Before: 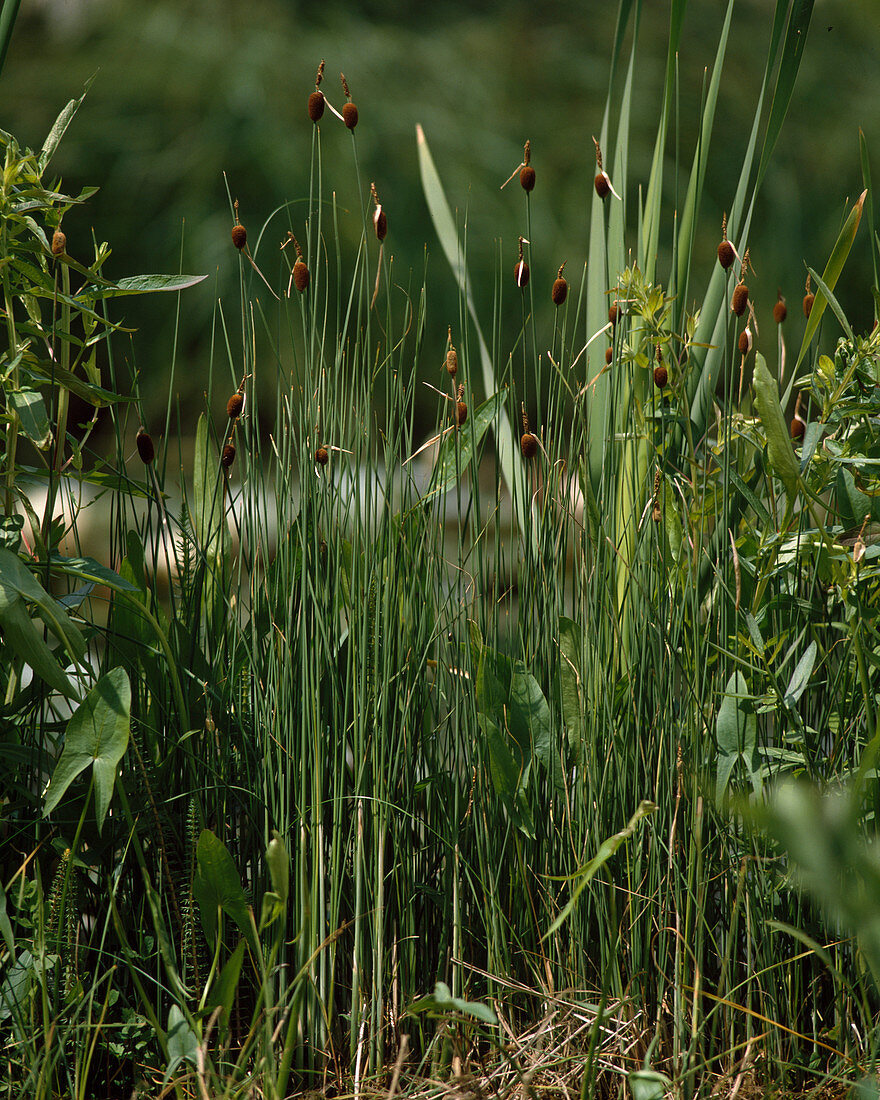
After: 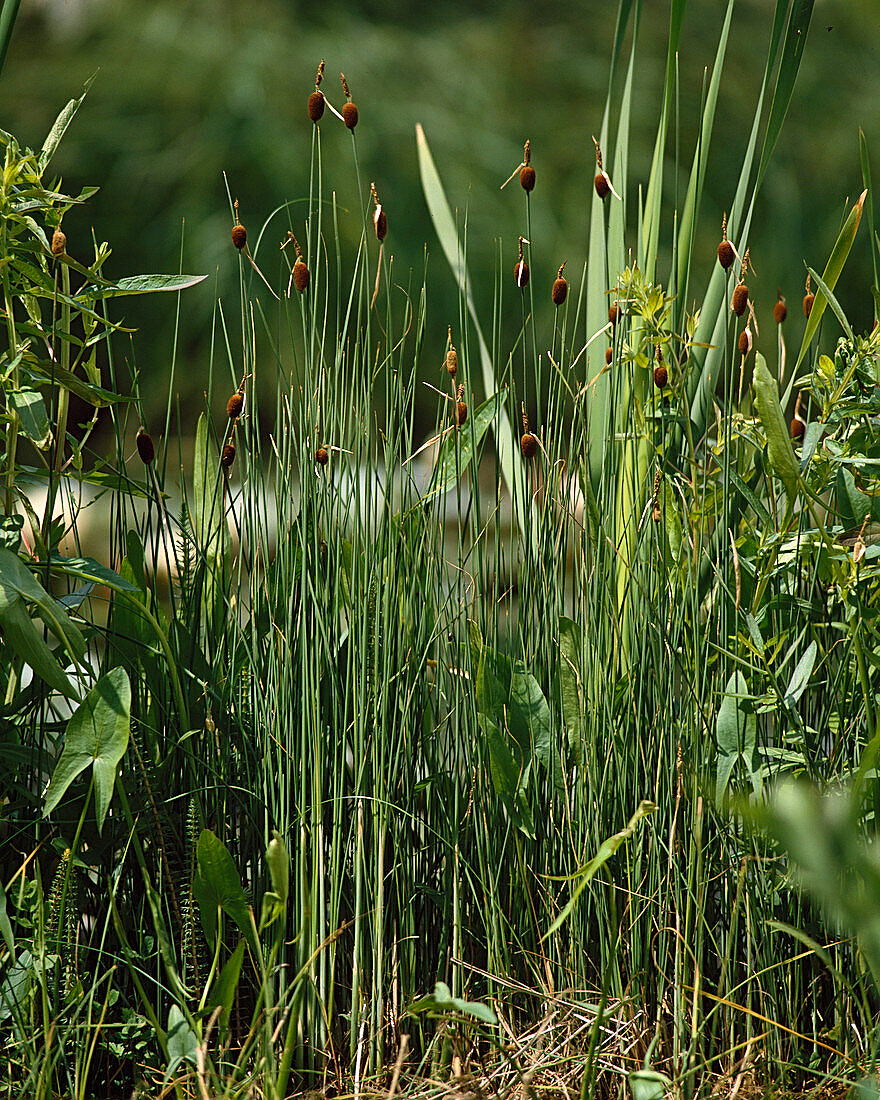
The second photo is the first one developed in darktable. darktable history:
sharpen: on, module defaults
contrast brightness saturation: contrast 0.201, brightness 0.161, saturation 0.216
